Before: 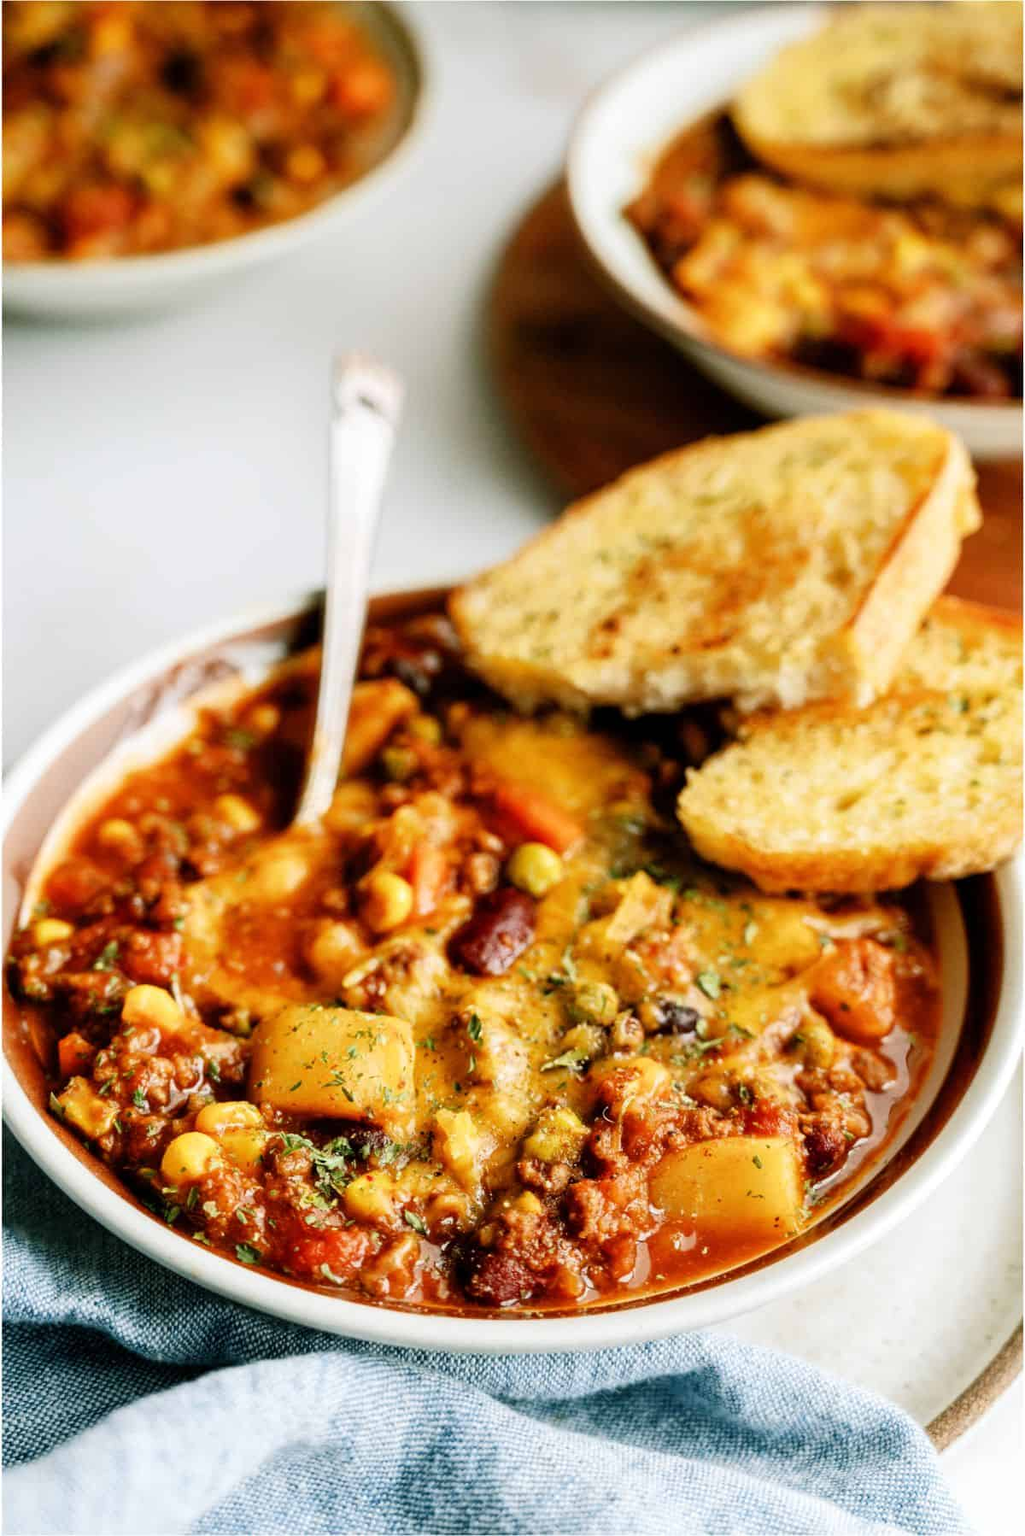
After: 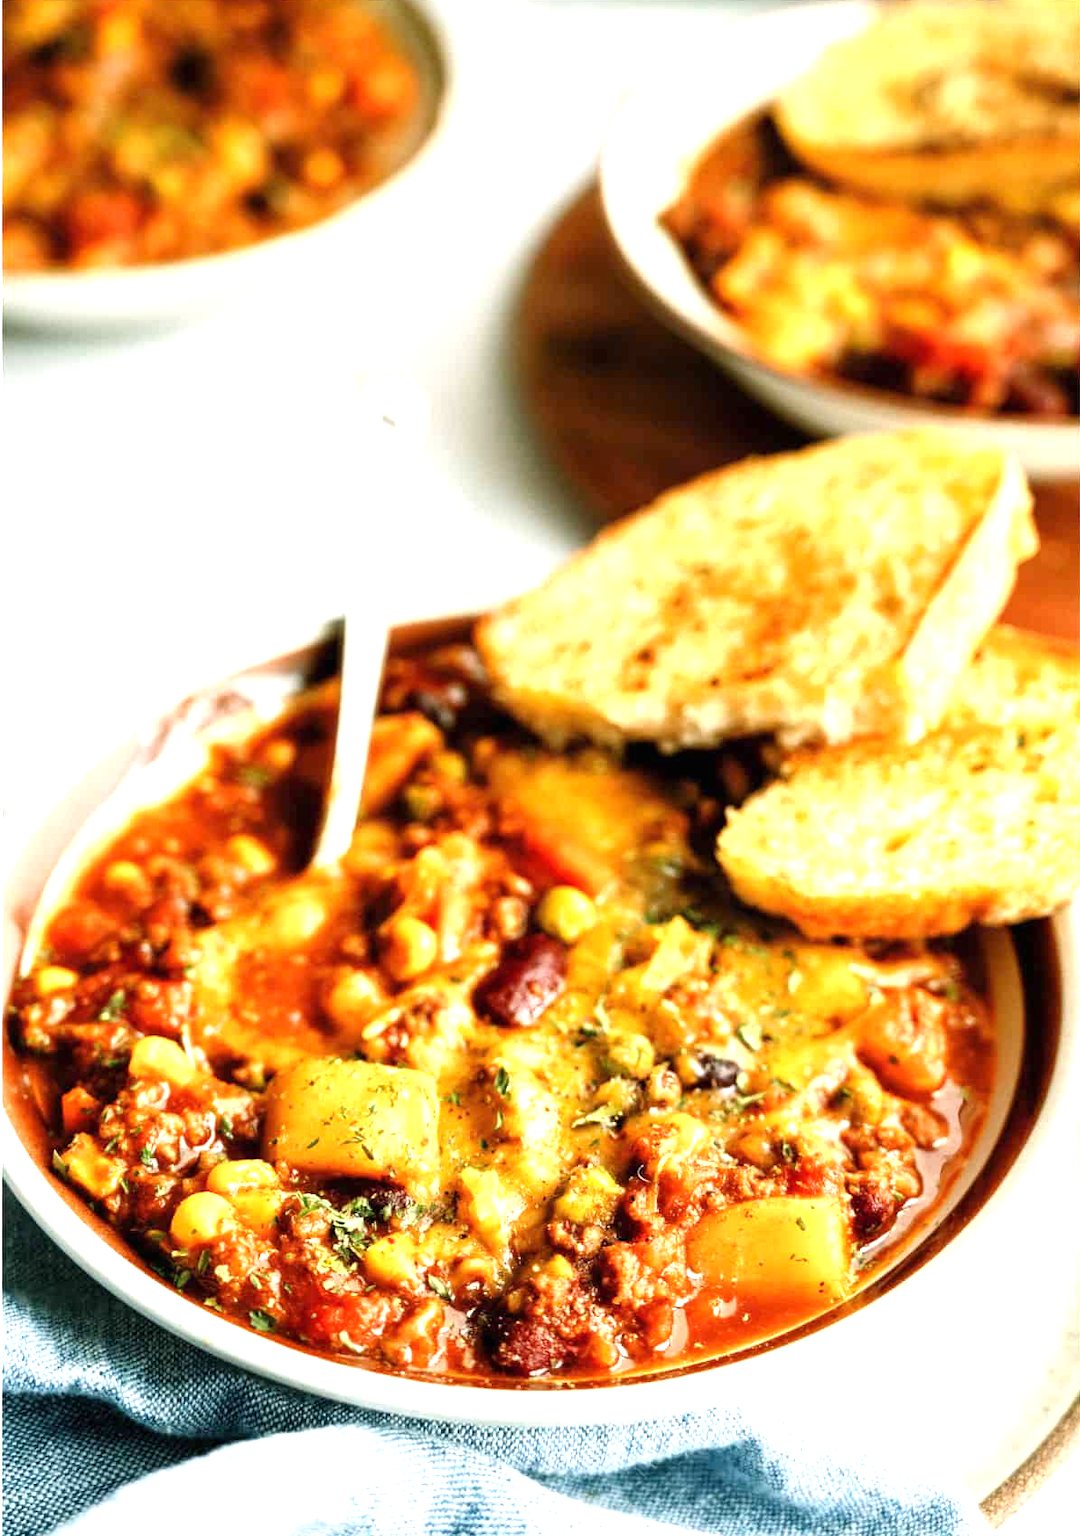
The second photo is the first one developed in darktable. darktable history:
exposure: black level correction 0, exposure 0.893 EV, compensate highlight preservation false
crop: top 0.349%, right 0.266%, bottom 5.1%
